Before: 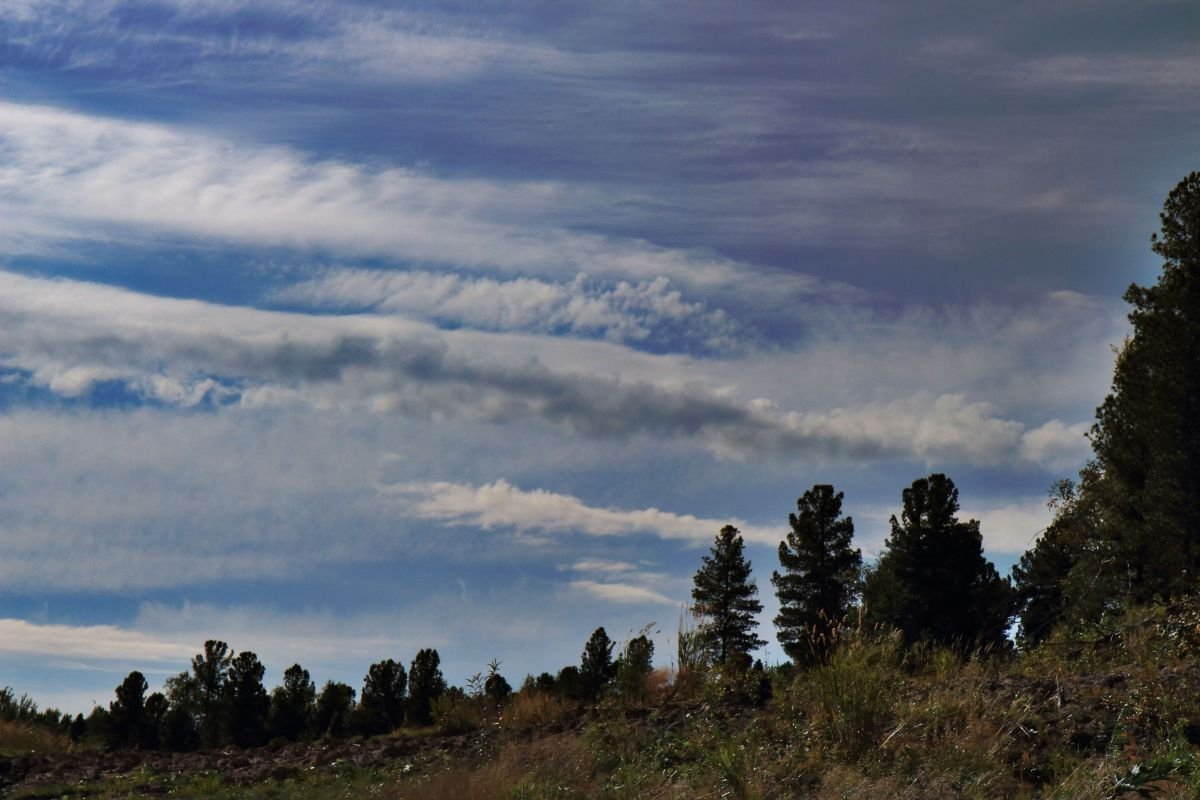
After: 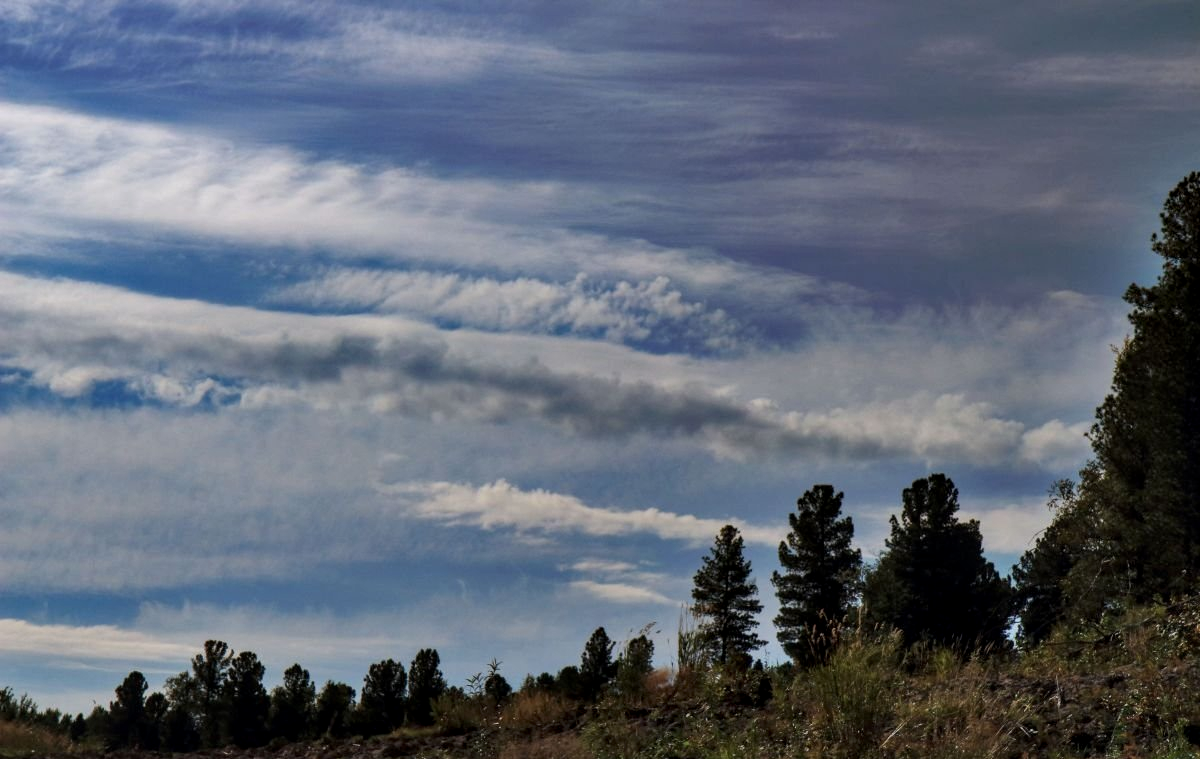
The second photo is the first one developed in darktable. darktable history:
crop and rotate: top 0.001%, bottom 5.027%
local contrast: on, module defaults
